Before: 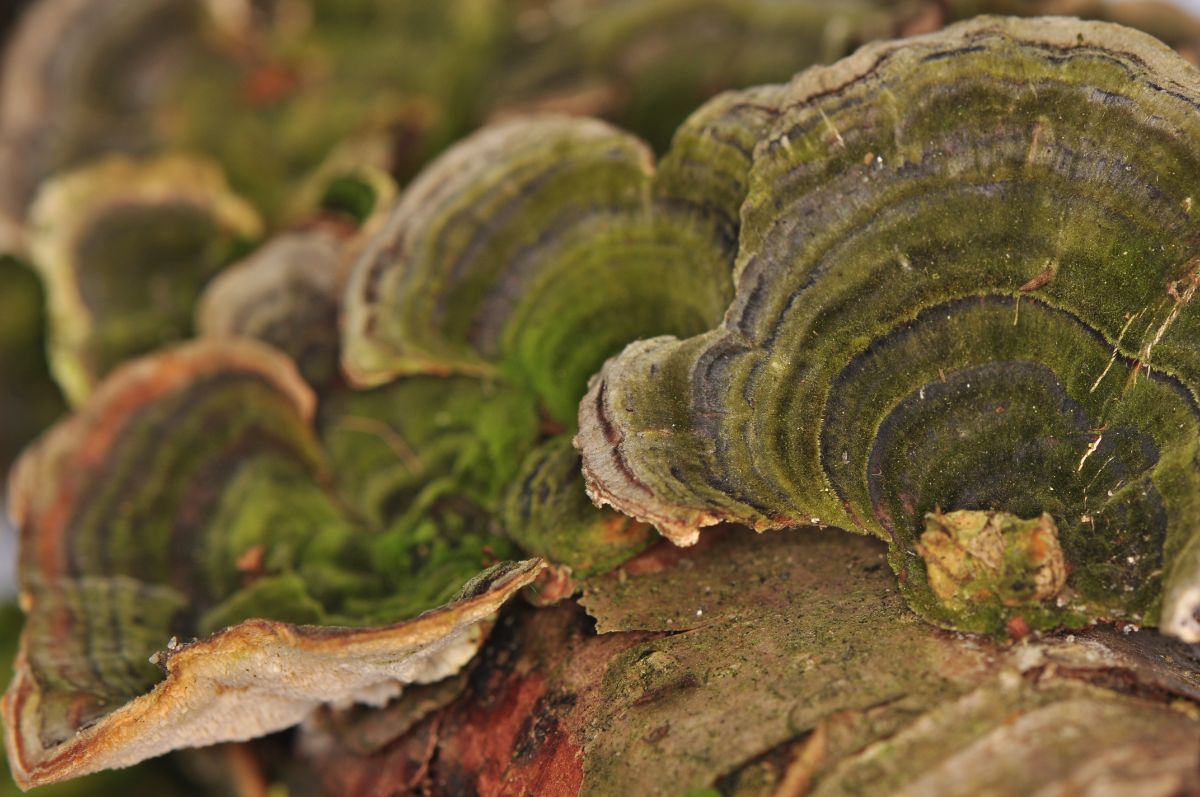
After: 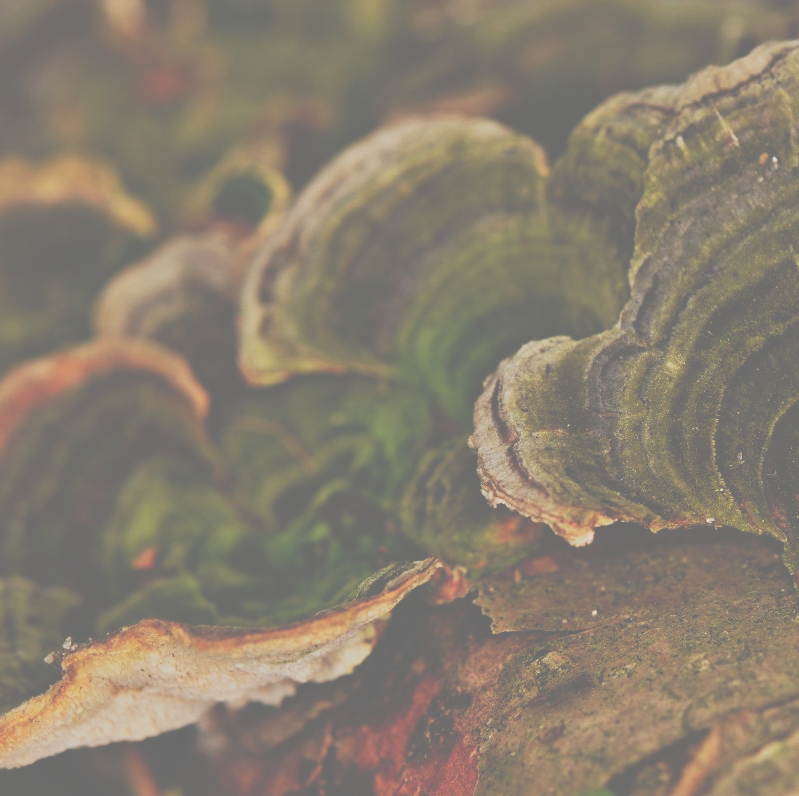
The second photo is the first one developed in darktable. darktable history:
tone curve: curves: ch0 [(0, 0) (0.003, 0.449) (0.011, 0.449) (0.025, 0.449) (0.044, 0.45) (0.069, 0.453) (0.1, 0.453) (0.136, 0.455) (0.177, 0.458) (0.224, 0.462) (0.277, 0.47) (0.335, 0.491) (0.399, 0.522) (0.468, 0.561) (0.543, 0.619) (0.623, 0.69) (0.709, 0.756) (0.801, 0.802) (0.898, 0.825) (1, 1)], preserve colors none
crop and rotate: left 8.786%, right 24.548%
